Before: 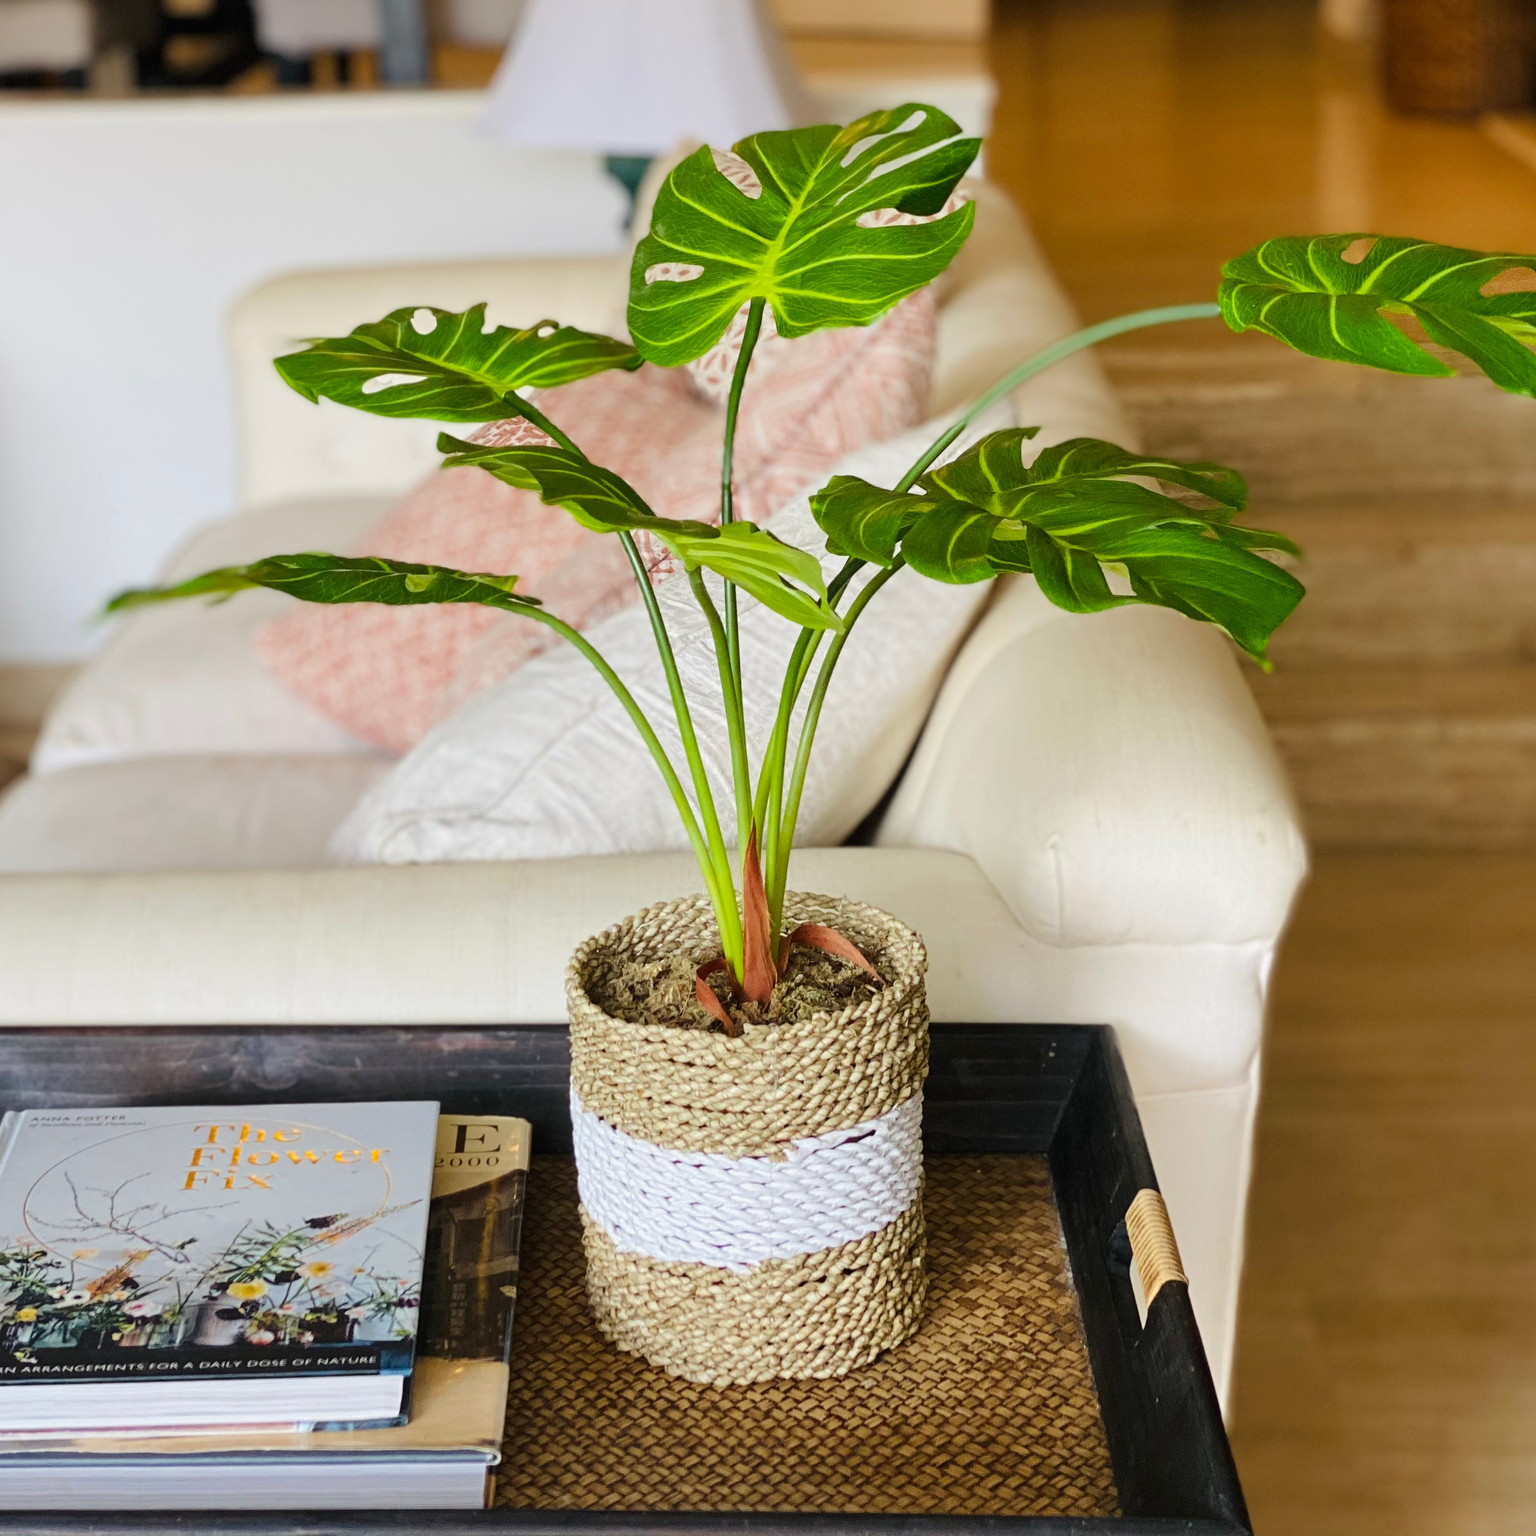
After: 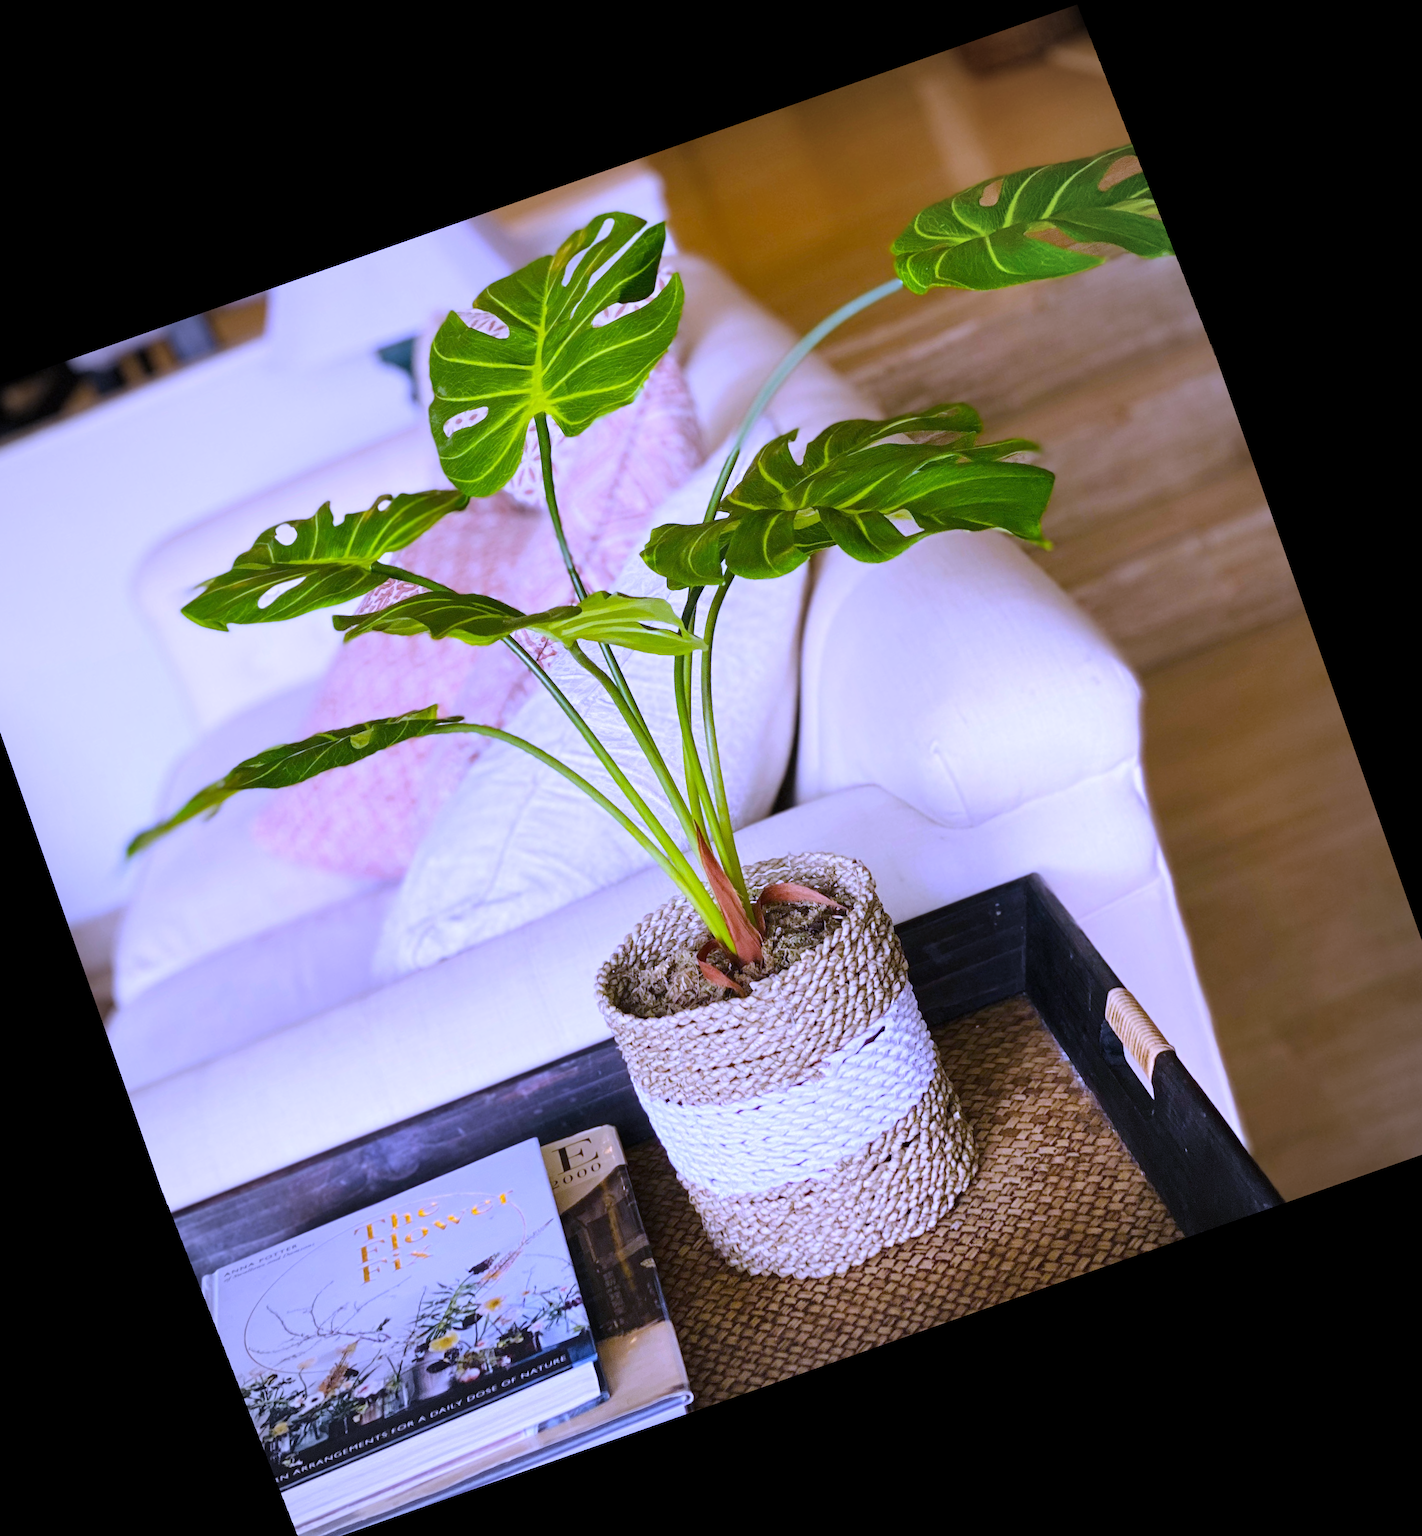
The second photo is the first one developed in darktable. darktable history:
white balance: red 0.98, blue 1.61
vignetting: fall-off start 71.74%
crop and rotate: angle 19.43°, left 6.812%, right 4.125%, bottom 1.087%
rotate and perspective: rotation -2°, crop left 0.022, crop right 0.978, crop top 0.049, crop bottom 0.951
